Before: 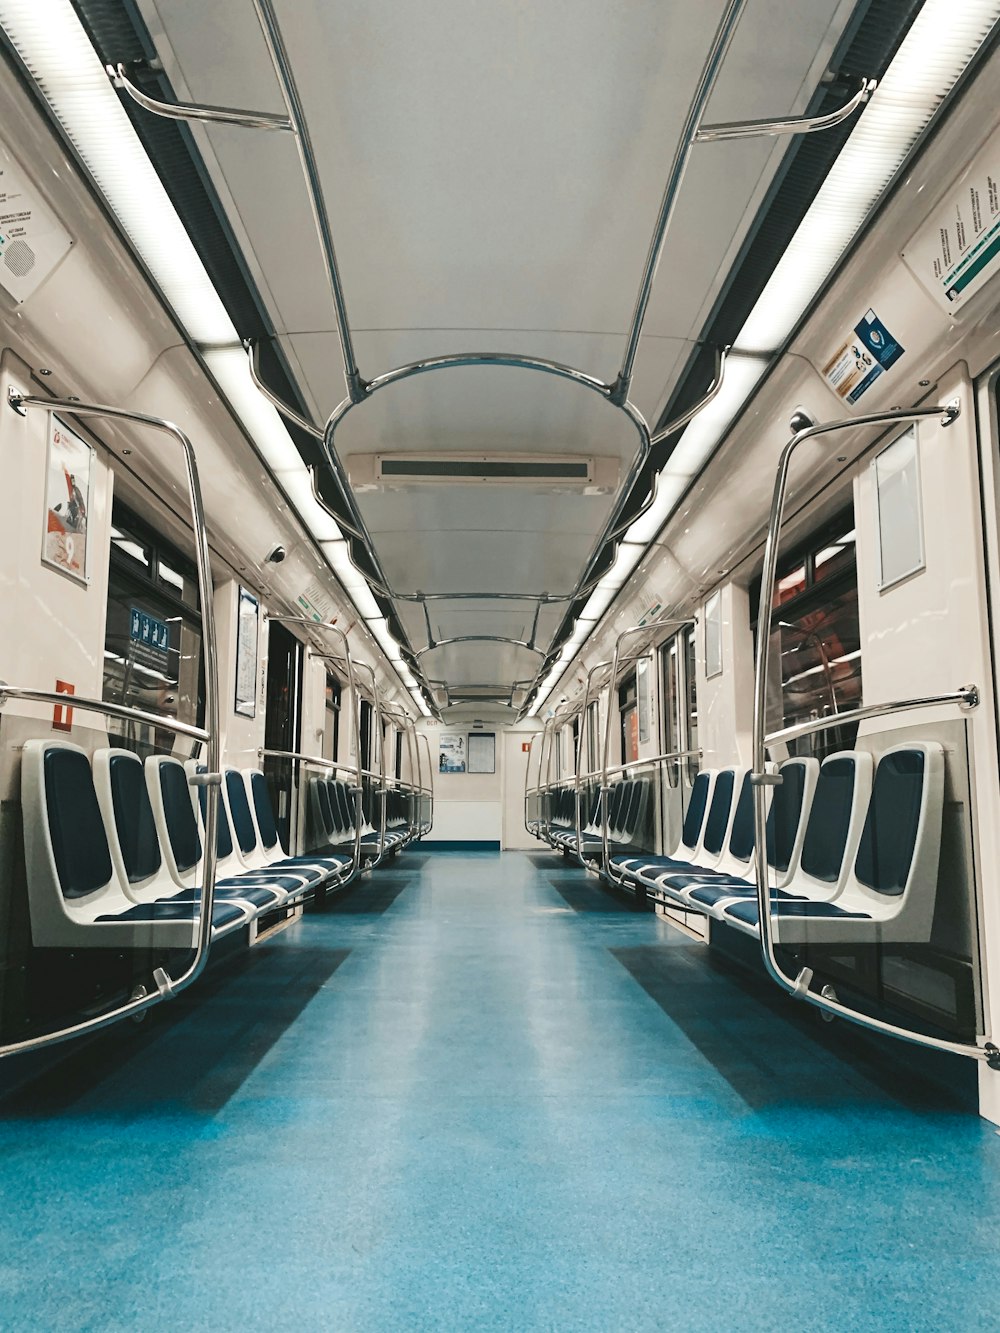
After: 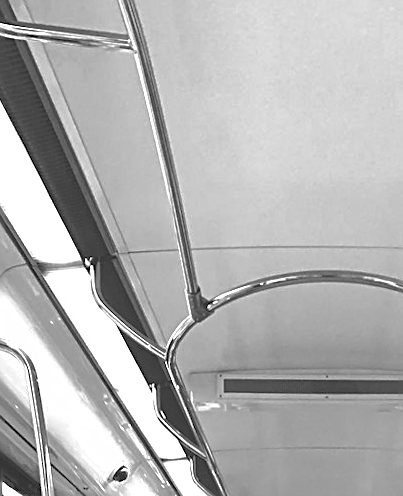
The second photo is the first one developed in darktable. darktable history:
exposure: exposure 0.921 EV, compensate highlight preservation false
monochrome: size 1
sharpen: on, module defaults
shadows and highlights: on, module defaults
crop: left 15.452%, top 5.459%, right 43.956%, bottom 56.62%
rotate and perspective: rotation -0.45°, automatic cropping original format, crop left 0.008, crop right 0.992, crop top 0.012, crop bottom 0.988
